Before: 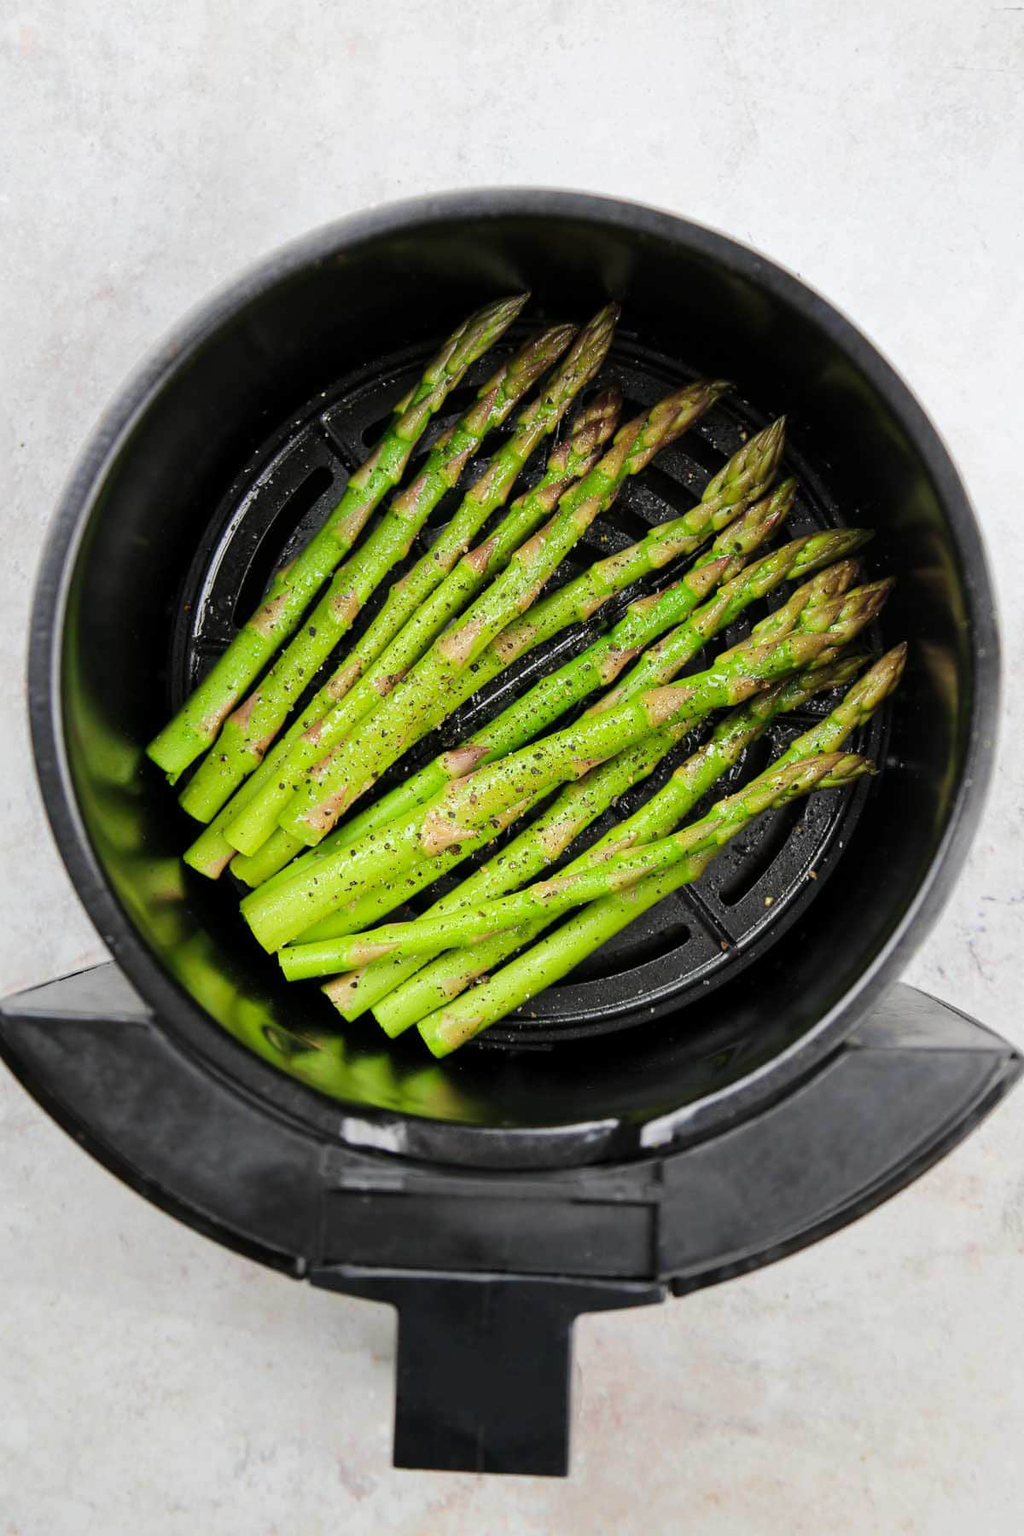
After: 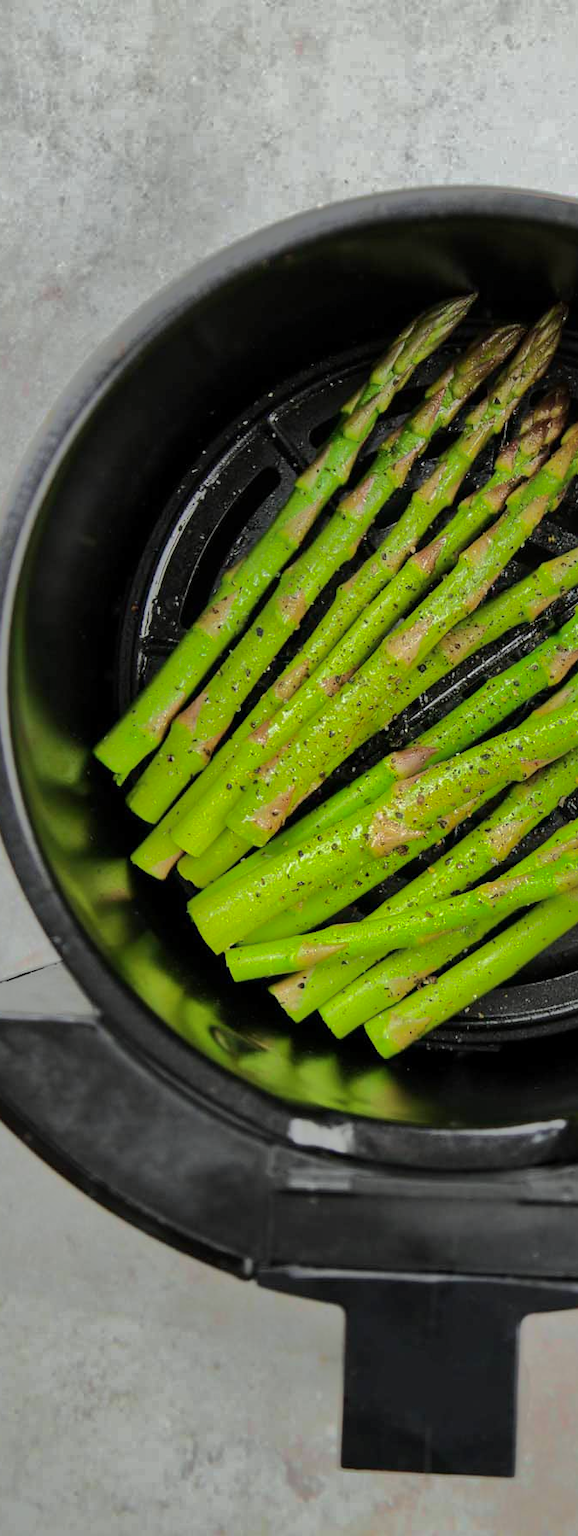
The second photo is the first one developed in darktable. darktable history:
shadows and highlights: shadows -19.14, highlights -73.16, highlights color adjustment 73.41%
contrast brightness saturation: saturation -0.056
color correction: highlights a* -2.51, highlights b* 2.45
crop: left 5.186%, right 38.276%
